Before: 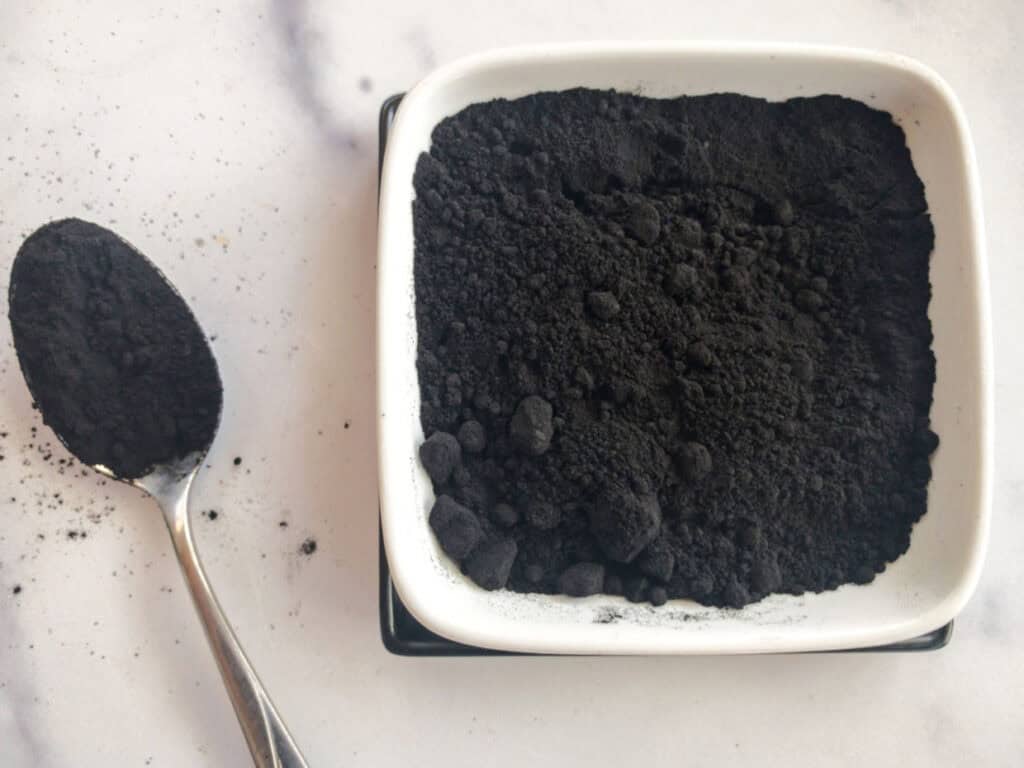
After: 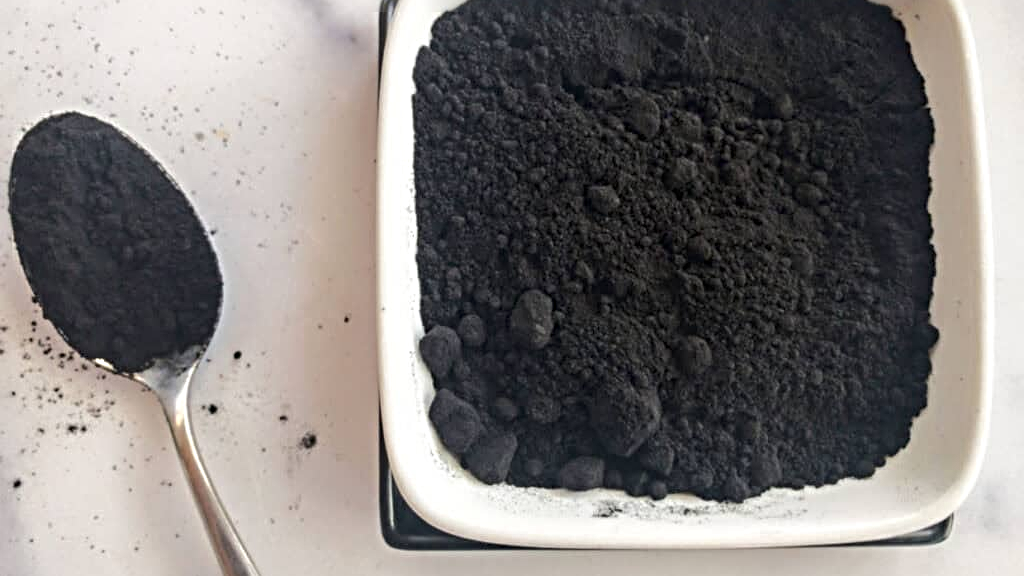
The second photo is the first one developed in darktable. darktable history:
tone equalizer: on, module defaults
sharpen: radius 4.883
crop: top 13.819%, bottom 11.169%
